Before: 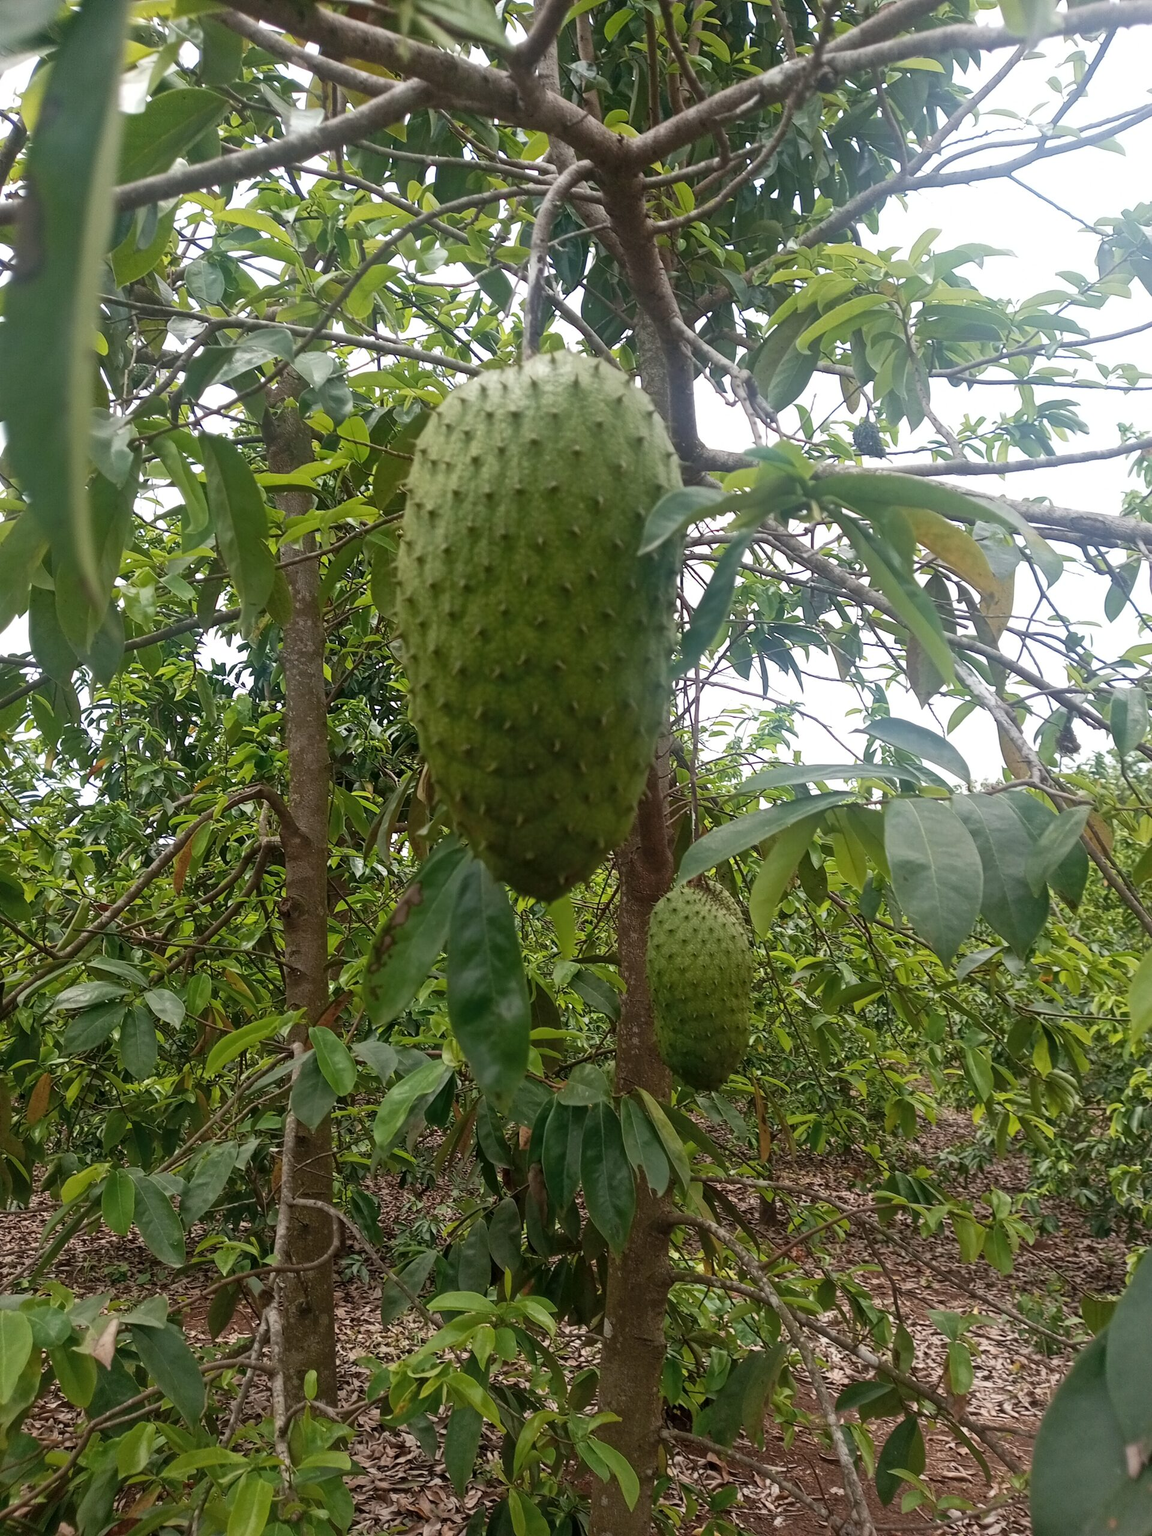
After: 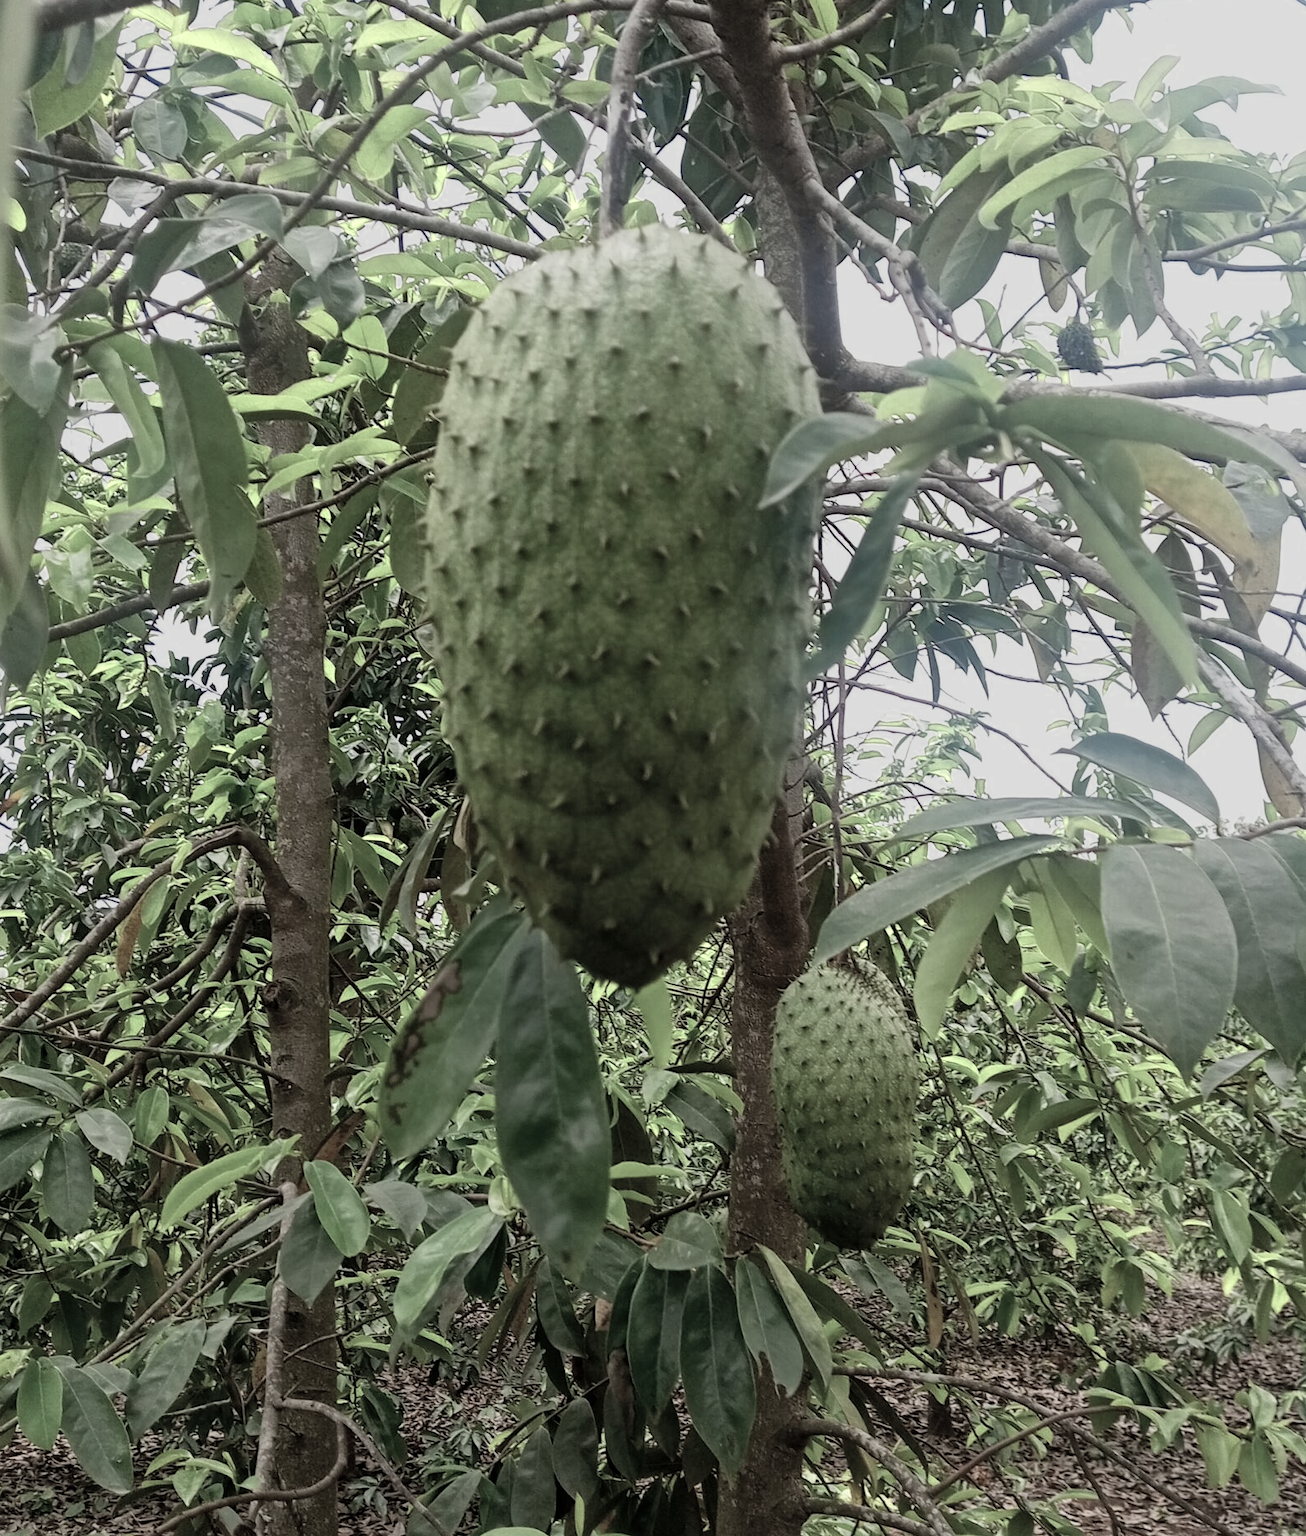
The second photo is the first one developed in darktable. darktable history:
color zones: curves: ch0 [(0.25, 0.667) (0.758, 0.368)]; ch1 [(0.215, 0.245) (0.761, 0.373)]; ch2 [(0.247, 0.554) (0.761, 0.436)]
filmic rgb: black relative exposure -7.96 EV, white relative exposure 3.88 EV, hardness 4.26
crop: left 7.794%, top 12.271%, right 10.243%, bottom 15.464%
